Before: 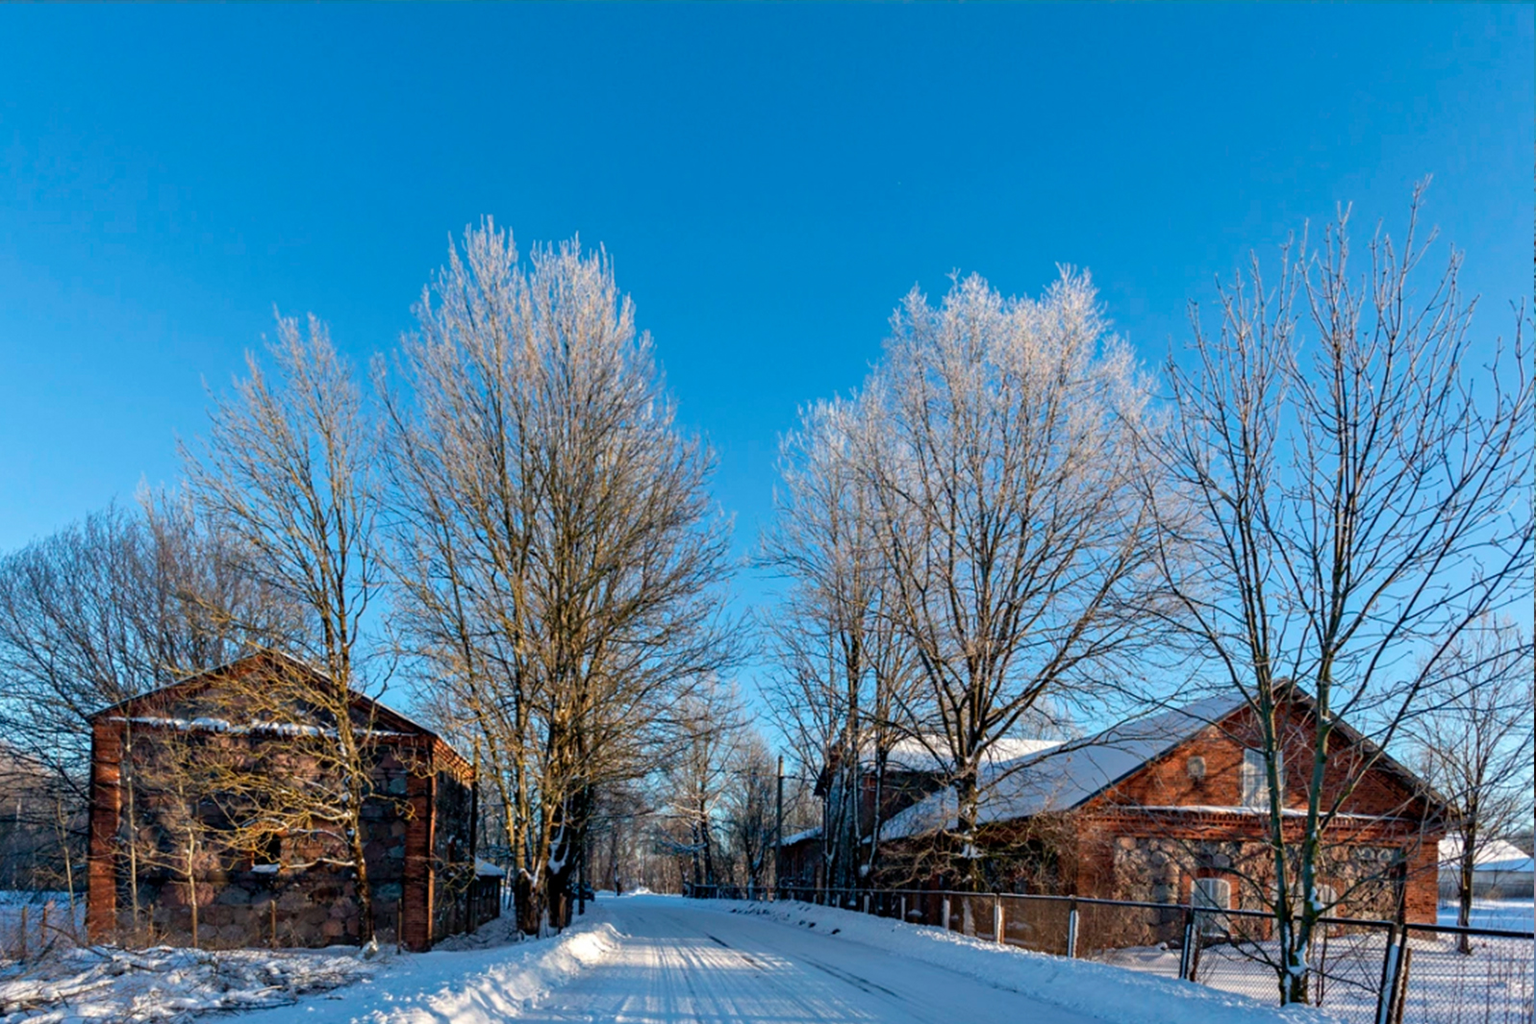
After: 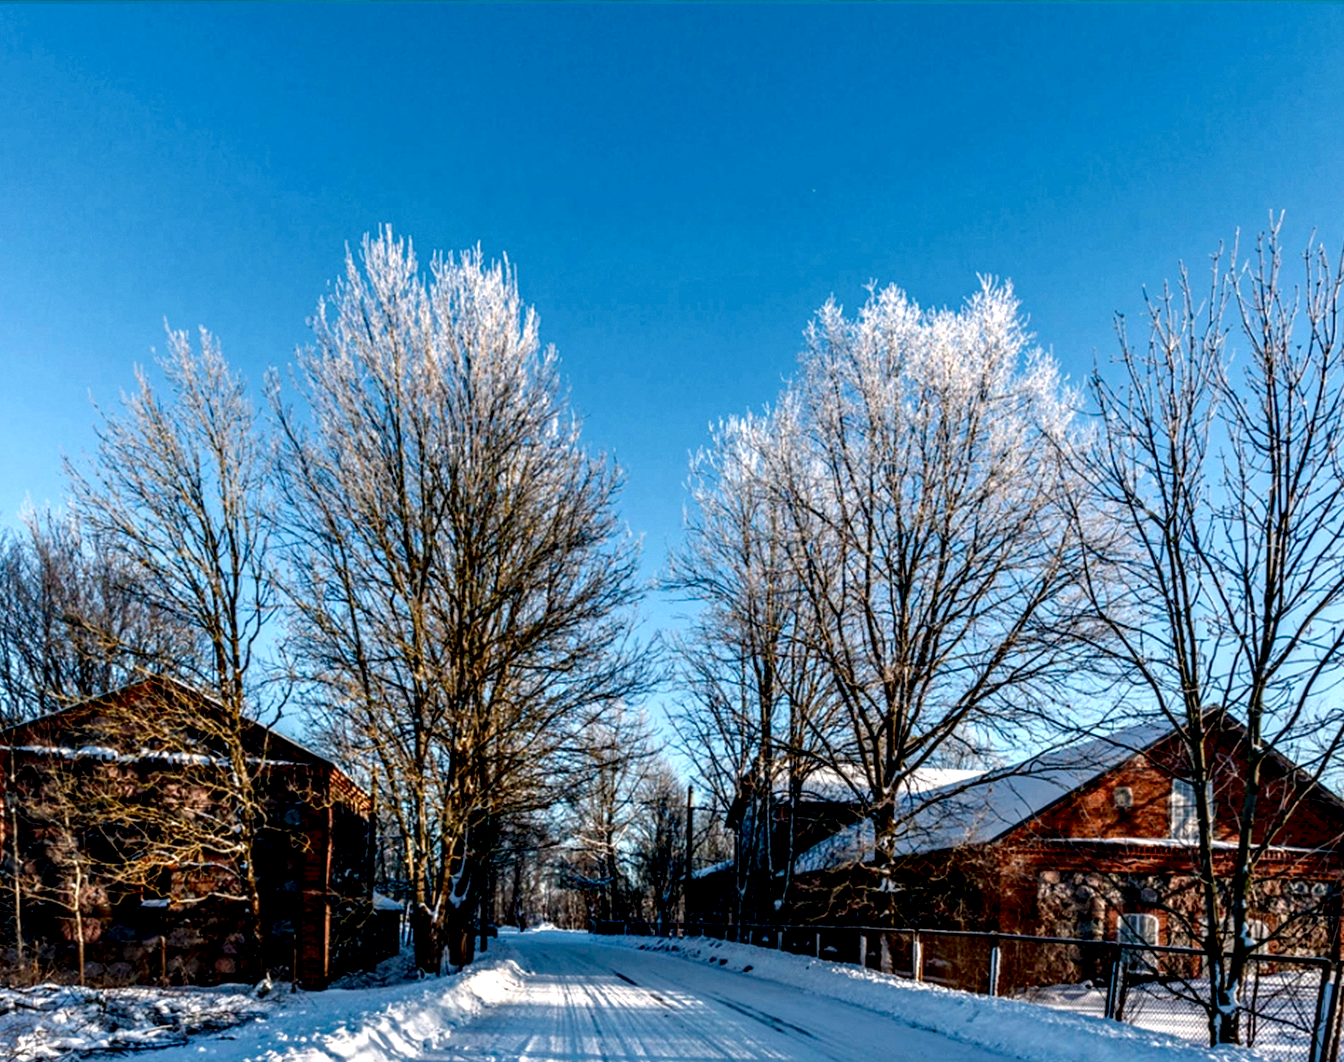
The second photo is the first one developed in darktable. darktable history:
crop: left 7.598%, right 7.873%
color balance rgb: shadows lift › chroma 1%, shadows lift › hue 113°, highlights gain › chroma 0.2%, highlights gain › hue 333°, perceptual saturation grading › global saturation 20%, perceptual saturation grading › highlights -50%, perceptual saturation grading › shadows 25%, contrast -10%
local contrast: shadows 185%, detail 225%
